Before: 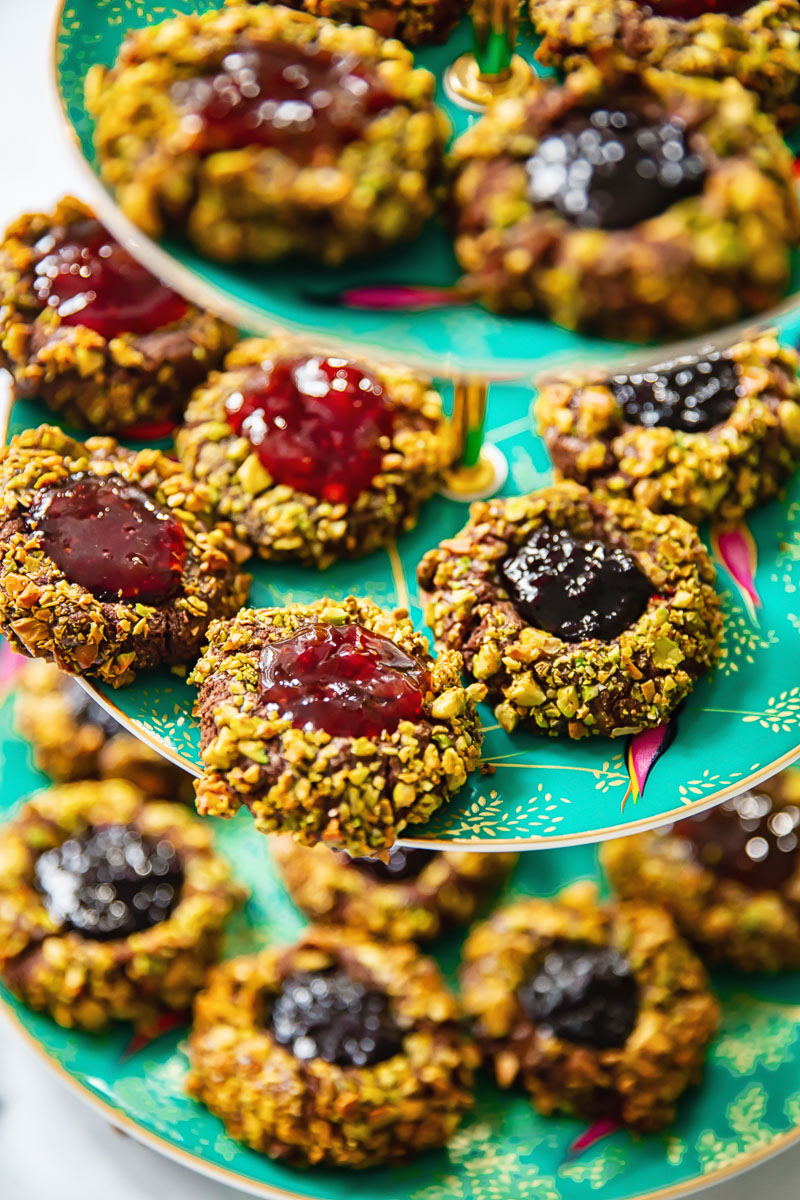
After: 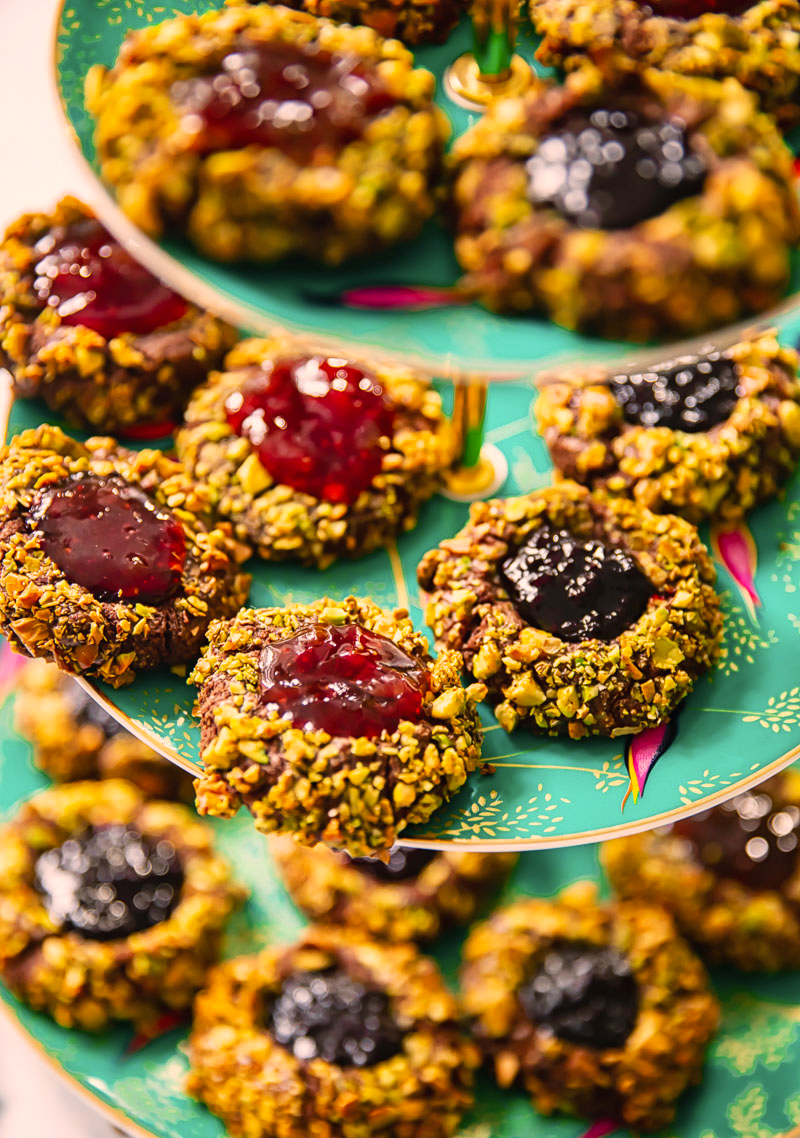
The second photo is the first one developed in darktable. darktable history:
crop and rotate: top 0%, bottom 5.097%
color correction: highlights a* 11.96, highlights b* 11.58
